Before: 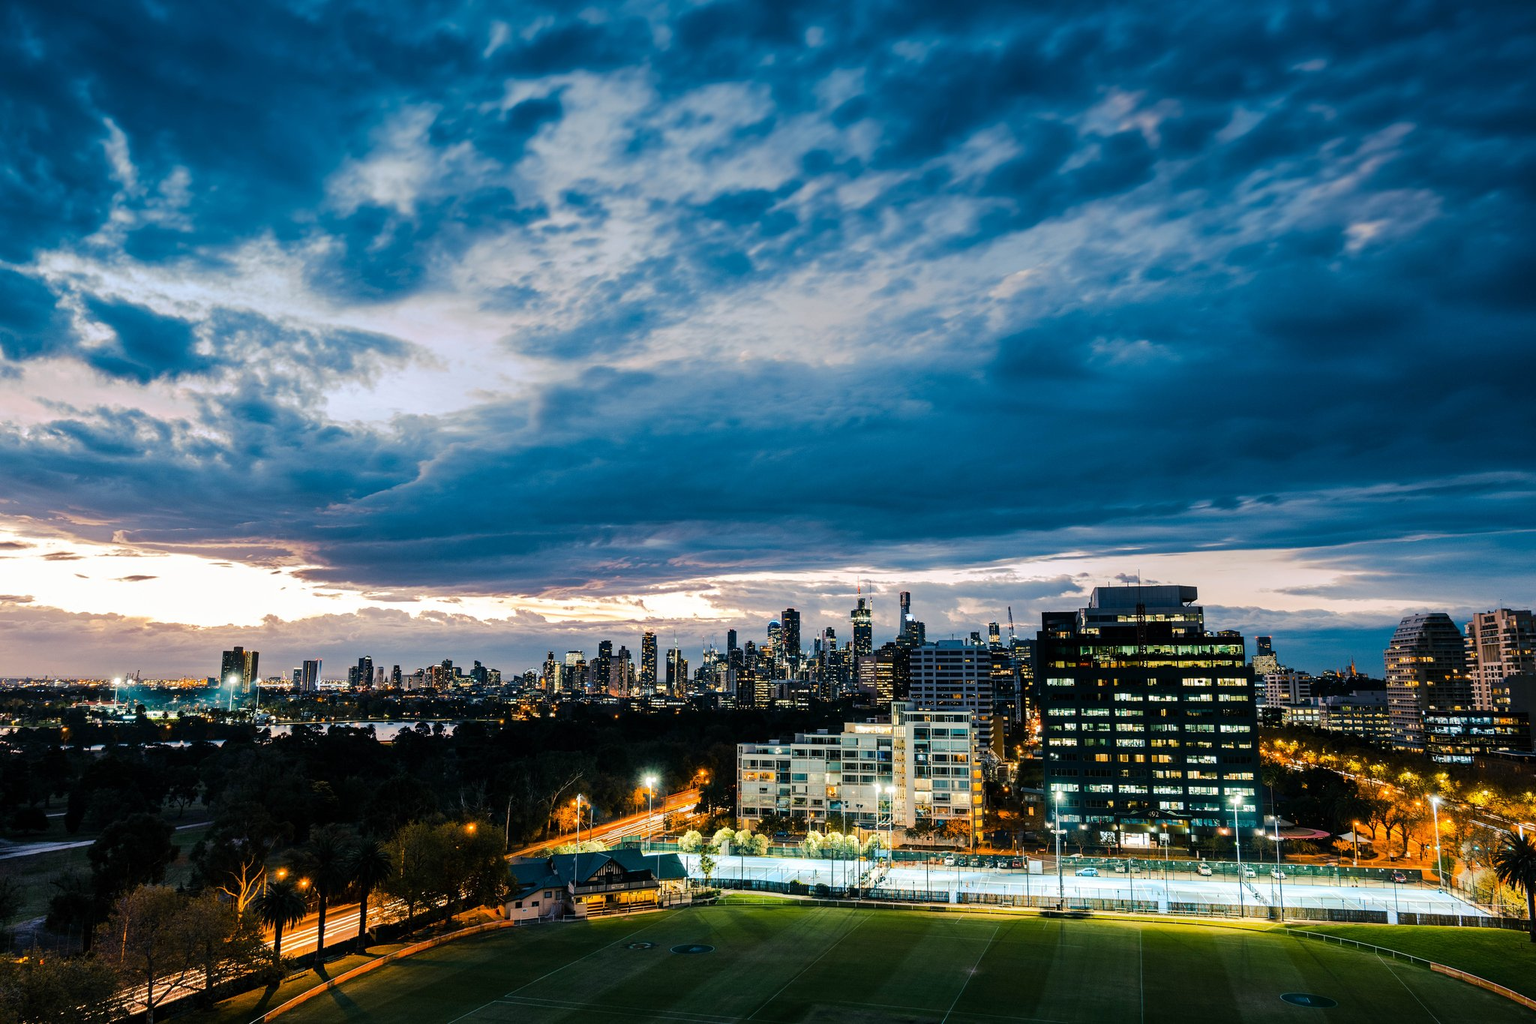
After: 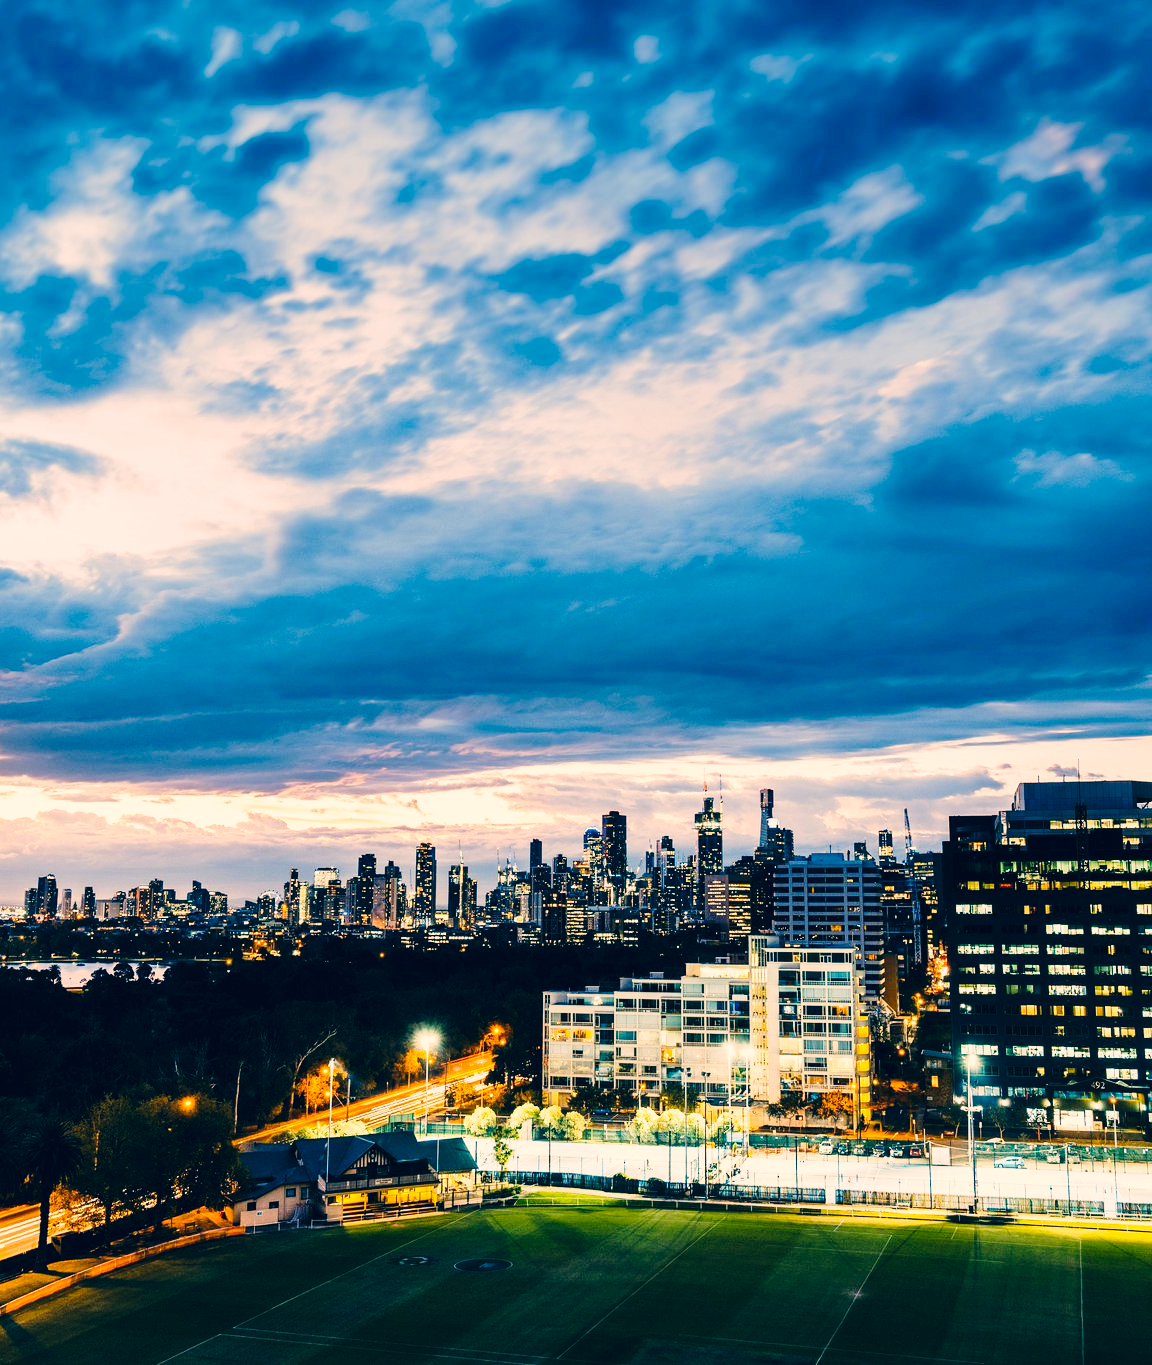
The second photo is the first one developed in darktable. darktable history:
color correction: highlights a* 10.32, highlights b* 14.66, shadows a* -9.59, shadows b* -15.02
base curve: curves: ch0 [(0, 0) (0.028, 0.03) (0.121, 0.232) (0.46, 0.748) (0.859, 0.968) (1, 1)], preserve colors none
crop: left 21.496%, right 22.254%
exposure: black level correction 0.001, compensate highlight preservation false
